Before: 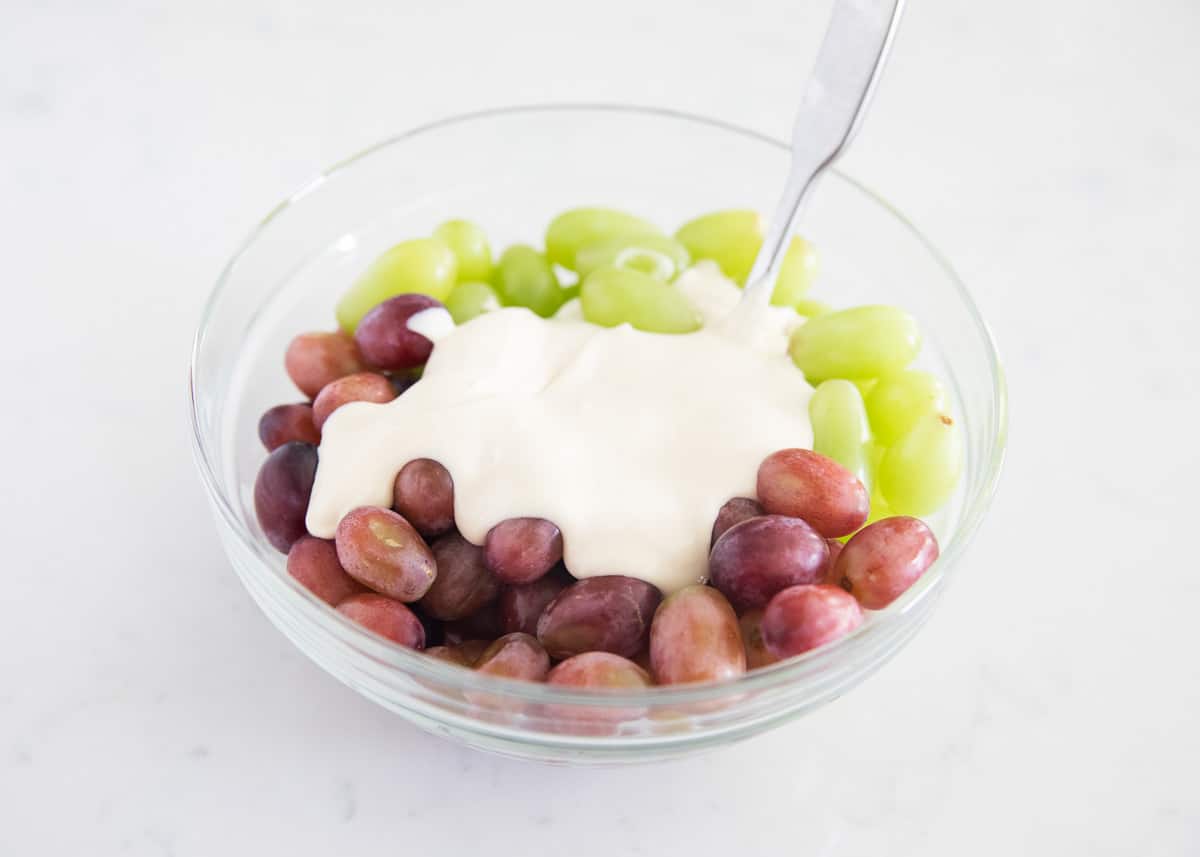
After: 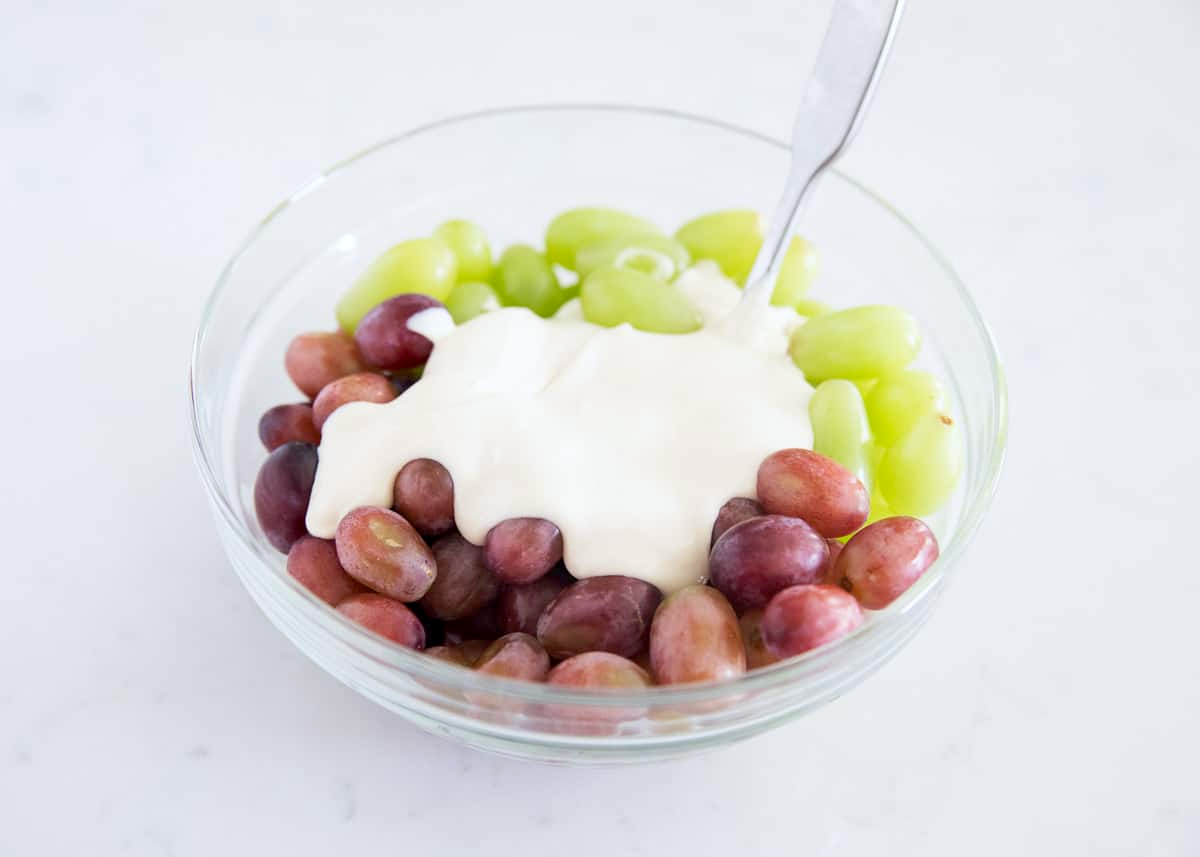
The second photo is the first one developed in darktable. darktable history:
exposure: black level correction 0.005, exposure 0.014 EV, compensate highlight preservation false
white balance: red 0.982, blue 1.018
